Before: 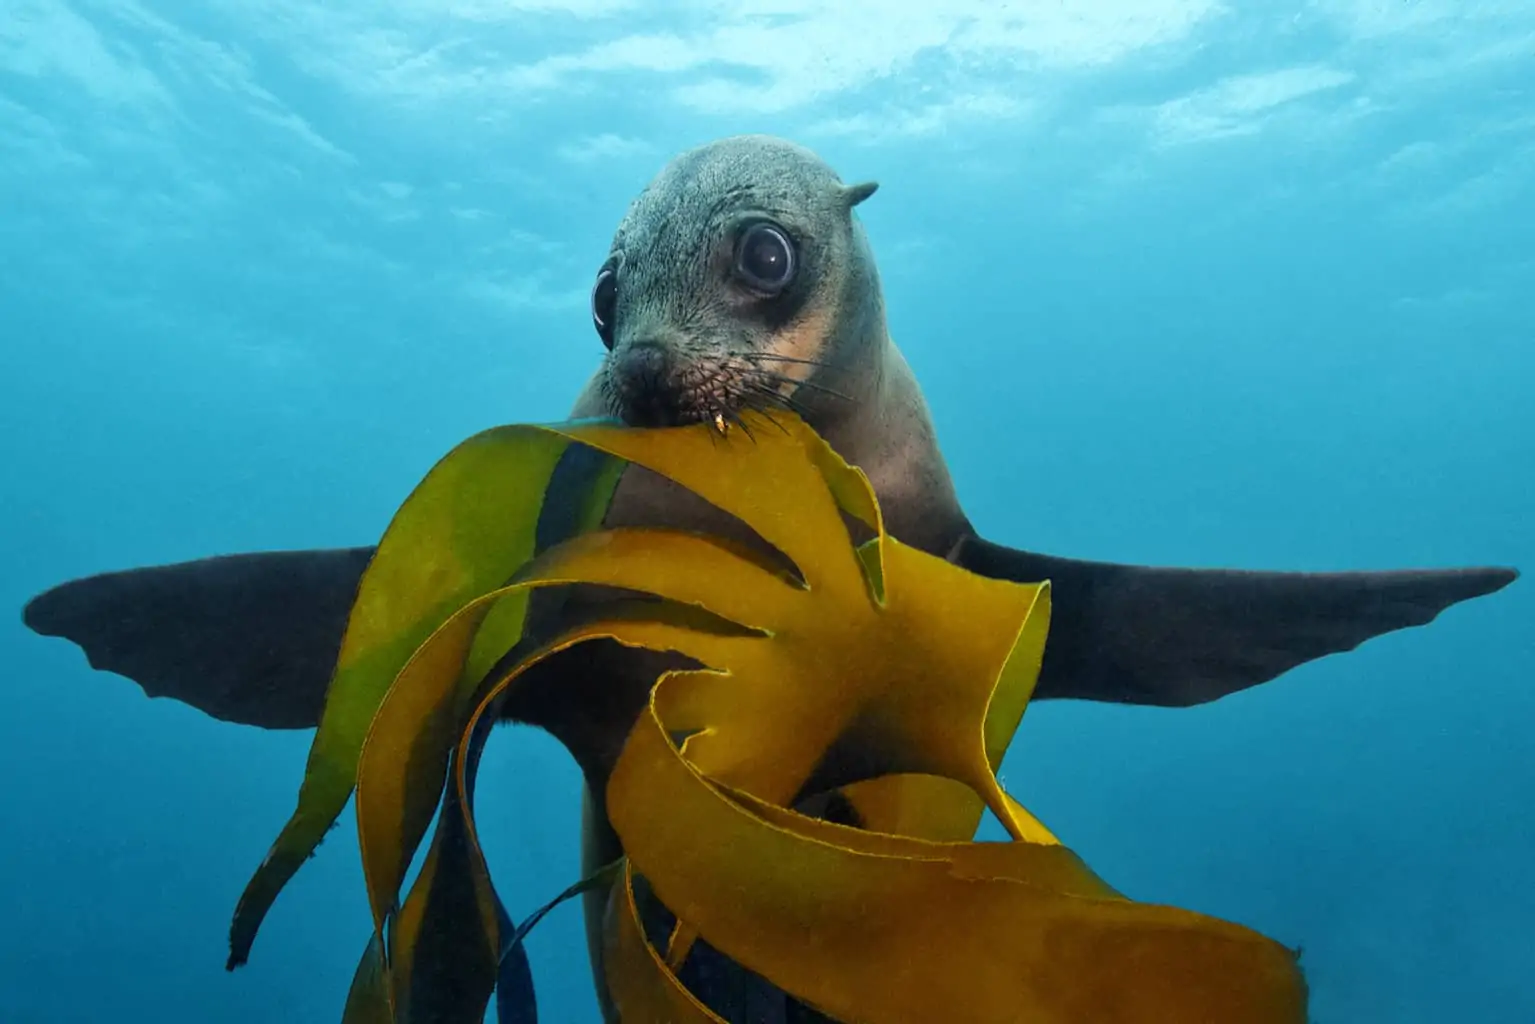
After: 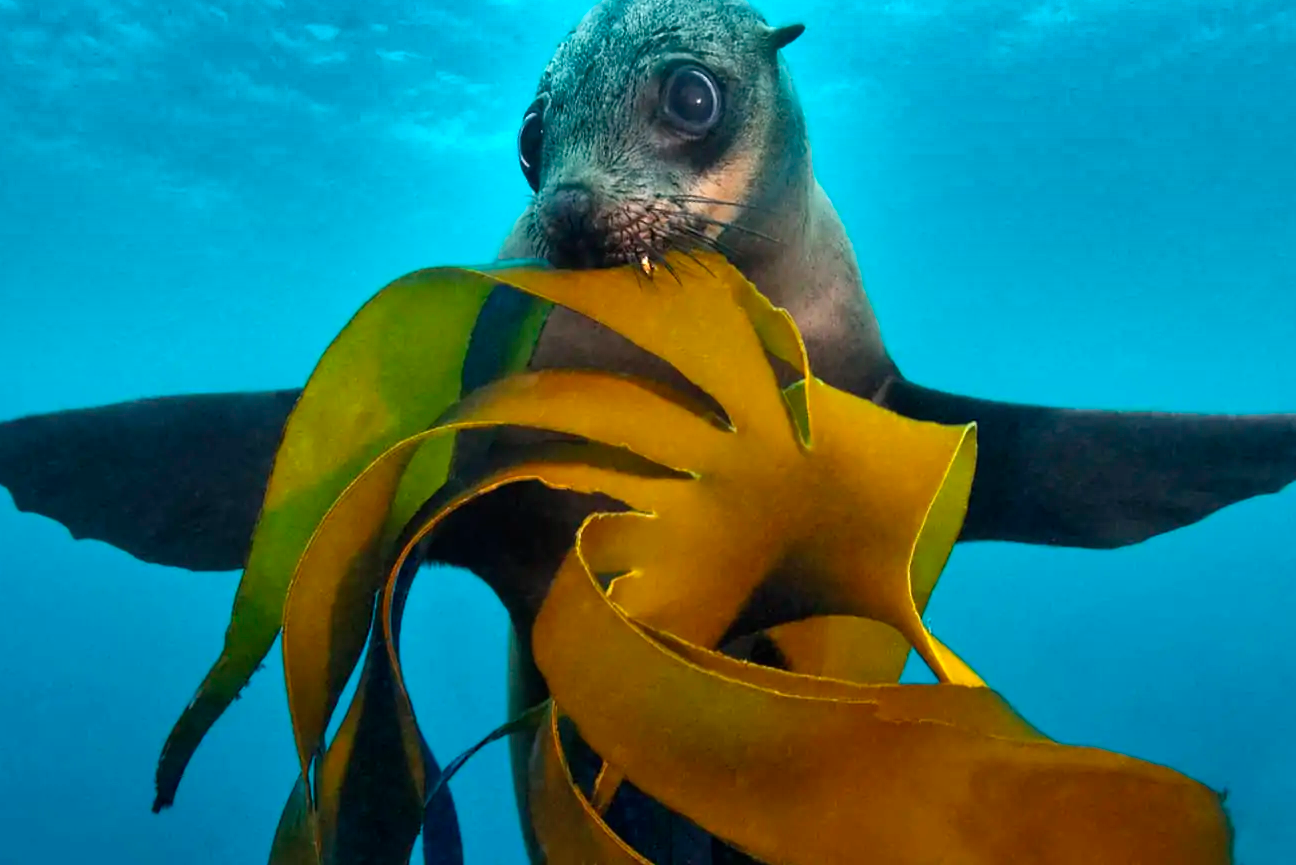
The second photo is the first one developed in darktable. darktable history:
crop and rotate: left 4.842%, top 15.51%, right 10.668%
exposure: black level correction 0, exposure 0.5 EV, compensate highlight preservation false
shadows and highlights: shadows 19.13, highlights -83.41, soften with gaussian
